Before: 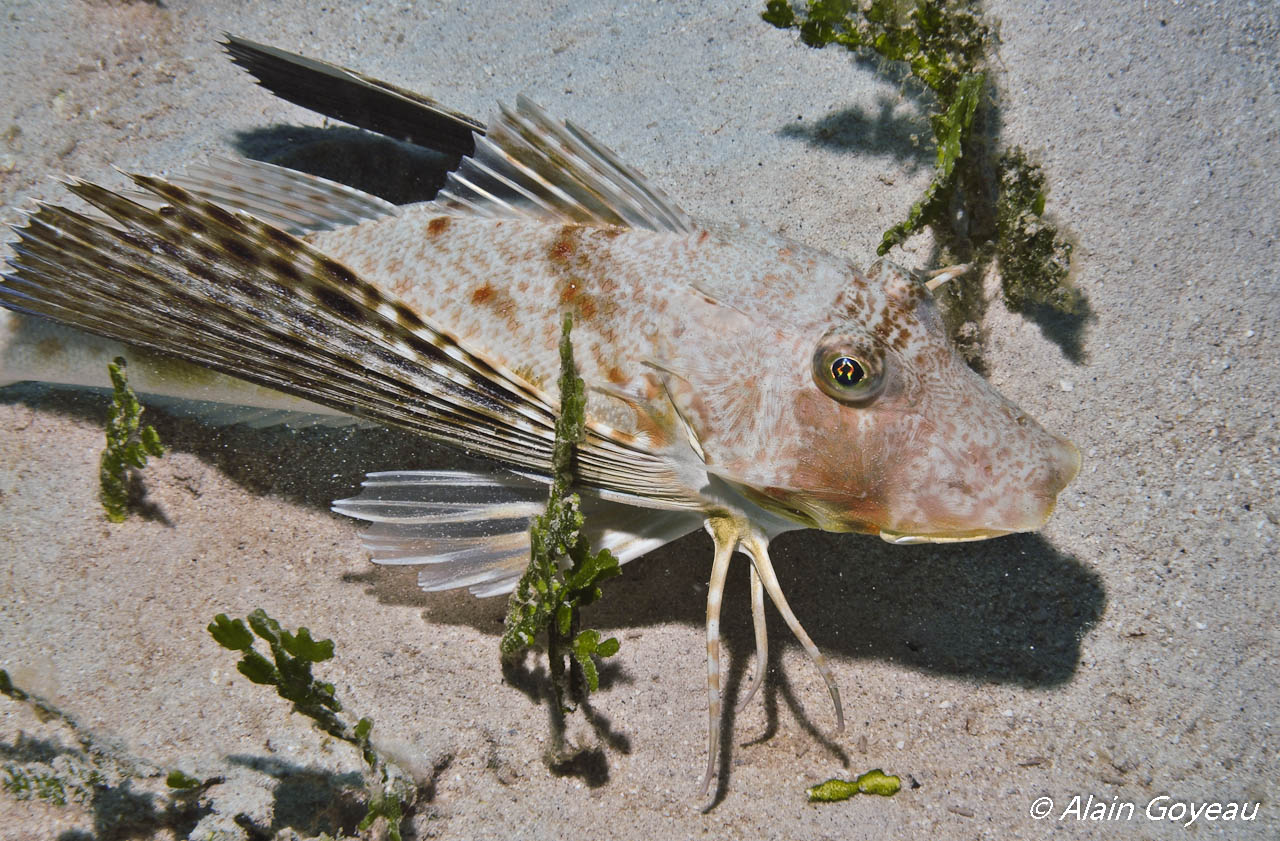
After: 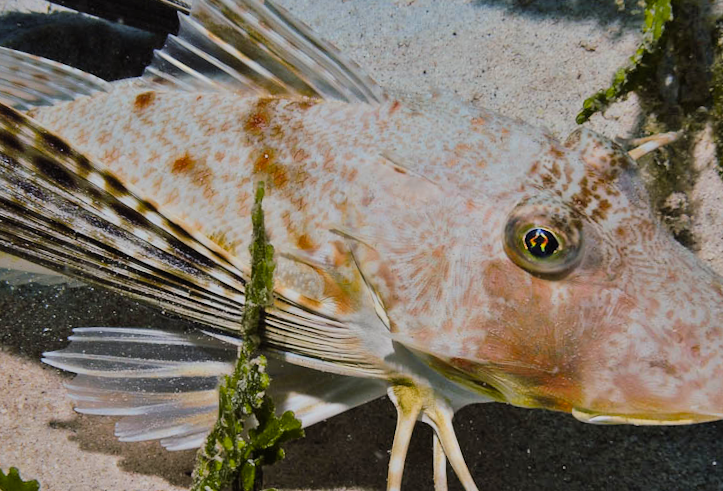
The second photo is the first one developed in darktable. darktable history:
color balance rgb: perceptual saturation grading › global saturation 20%, global vibrance 20%
crop: left 16.202%, top 11.208%, right 26.045%, bottom 20.557%
rotate and perspective: rotation 1.69°, lens shift (vertical) -0.023, lens shift (horizontal) -0.291, crop left 0.025, crop right 0.988, crop top 0.092, crop bottom 0.842
filmic rgb: black relative exposure -7.65 EV, white relative exposure 4.56 EV, hardness 3.61, color science v6 (2022)
